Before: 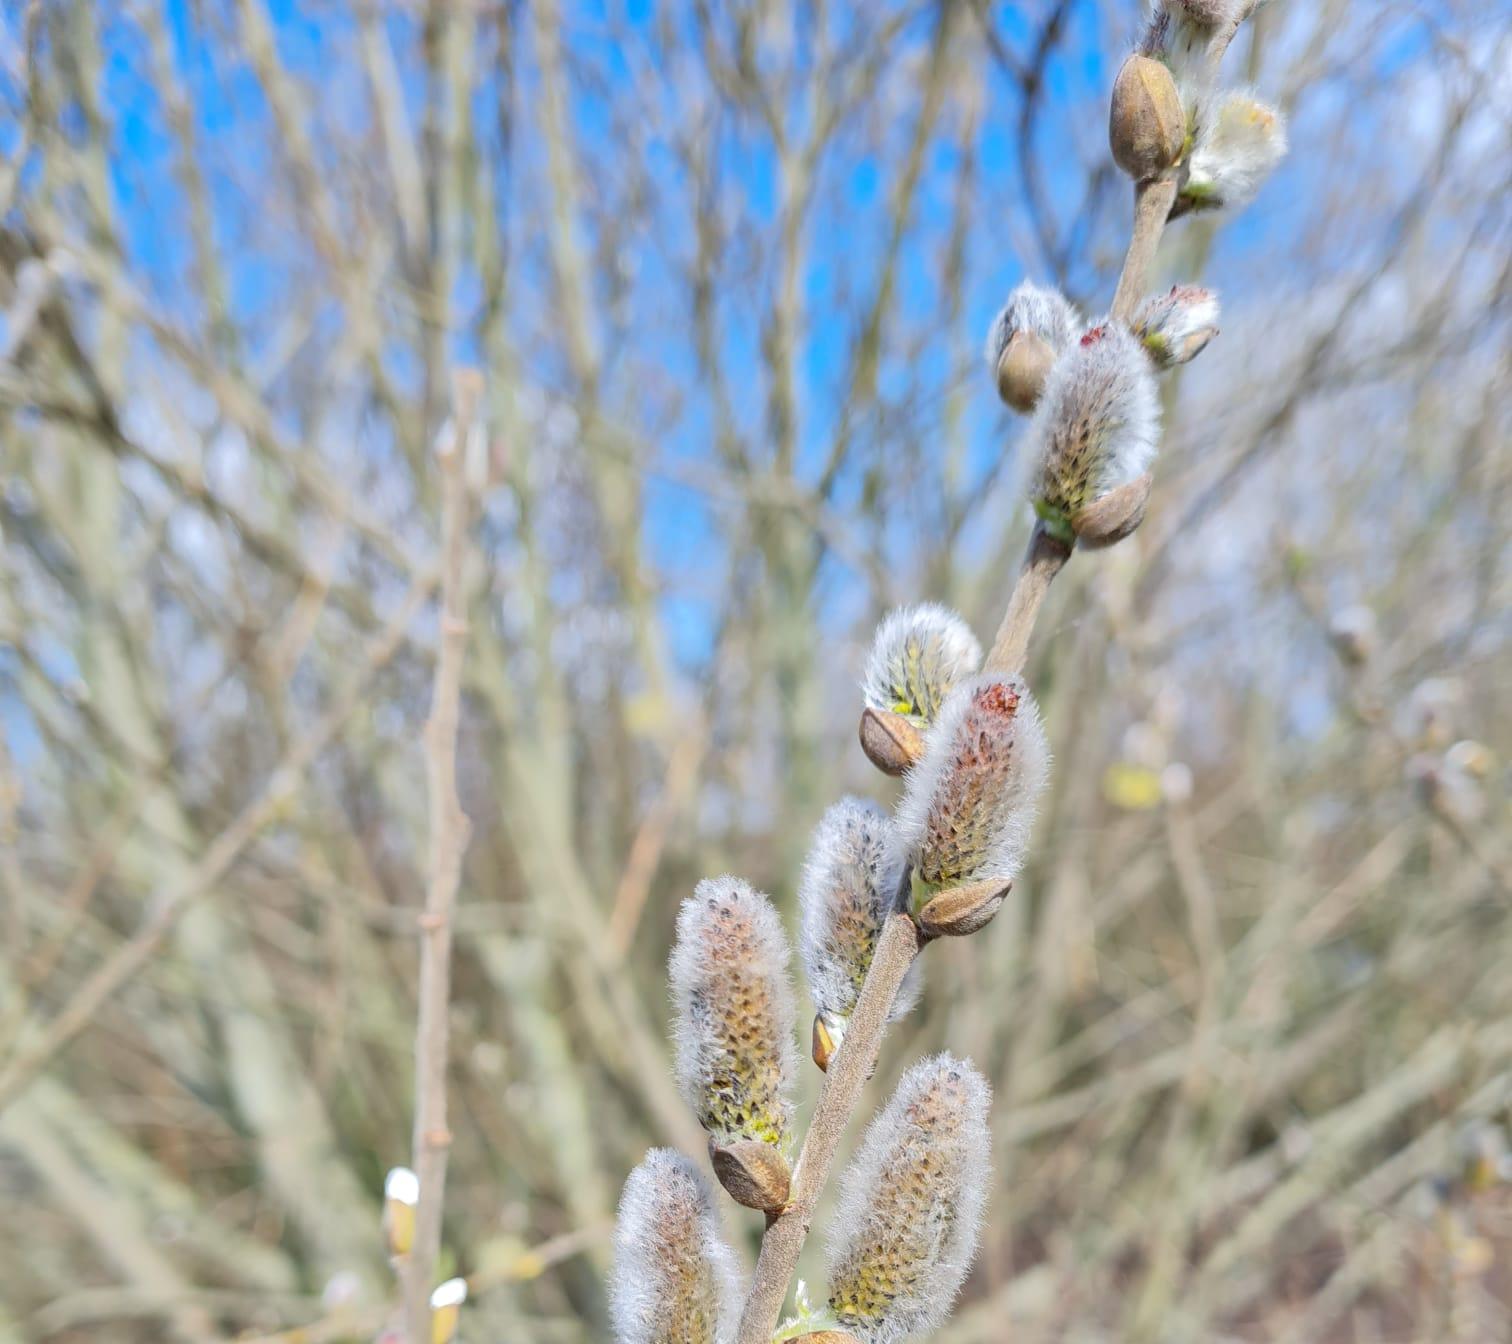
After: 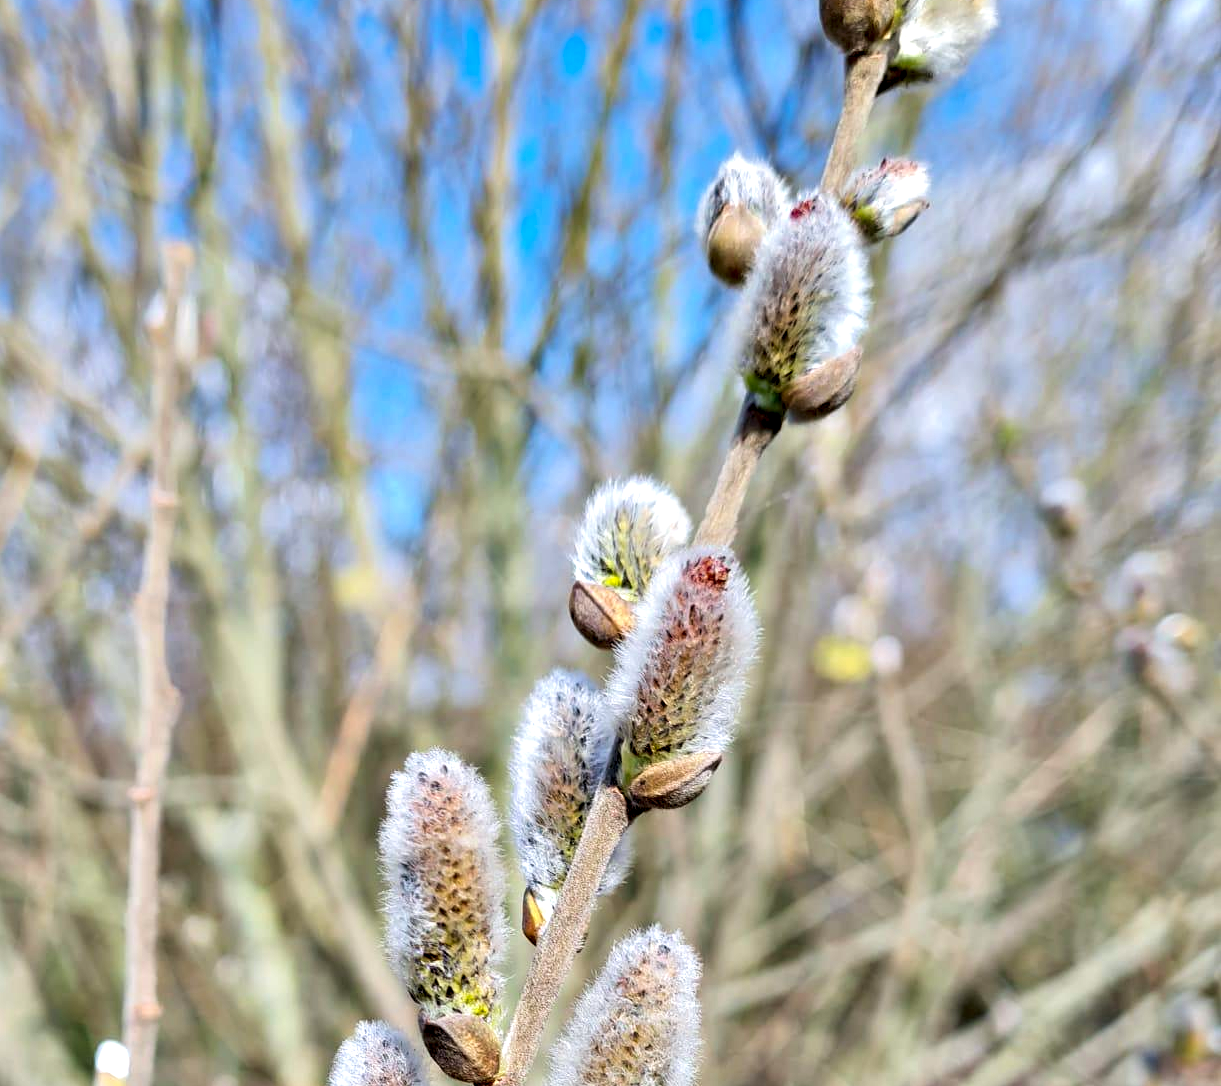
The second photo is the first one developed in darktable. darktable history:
velvia: strength 14.35%
crop: left 19.241%, top 9.459%, right 0%, bottom 9.737%
base curve: curves: ch0 [(0, 0) (0.283, 0.295) (1, 1)], preserve colors none
contrast equalizer: octaves 7, y [[0.627 ×6], [0.563 ×6], [0 ×6], [0 ×6], [0 ×6]]
